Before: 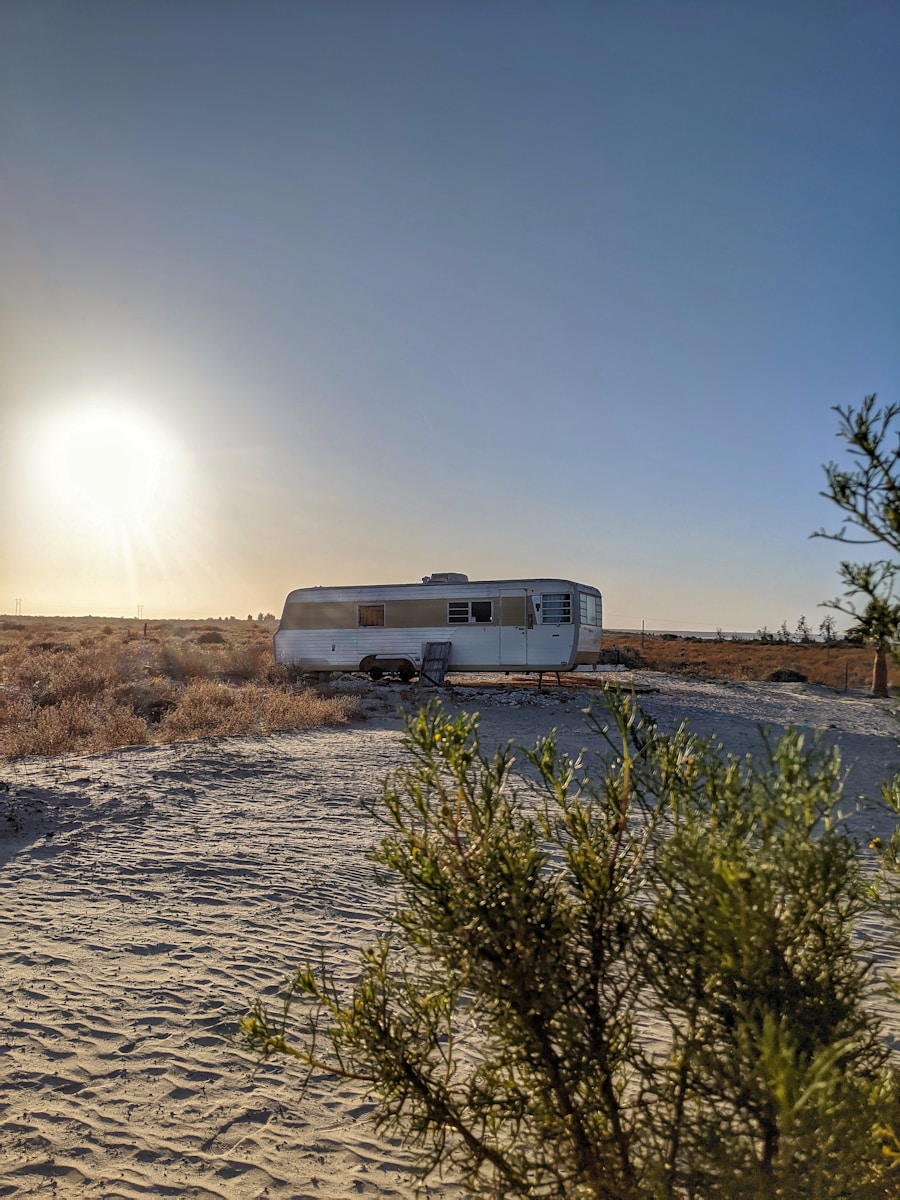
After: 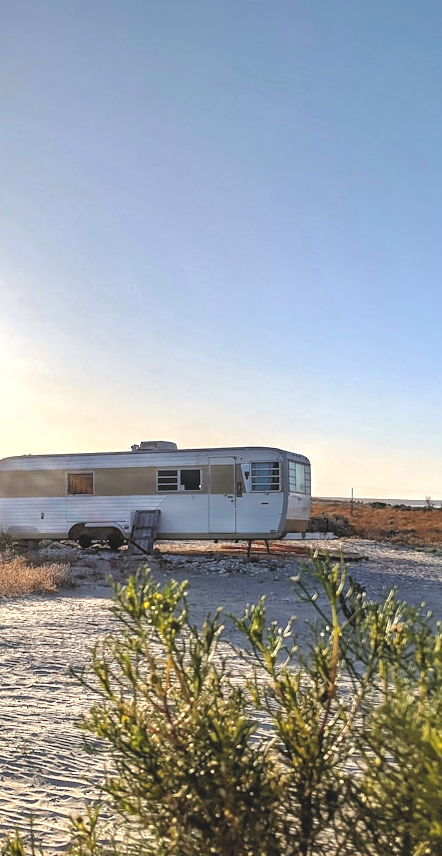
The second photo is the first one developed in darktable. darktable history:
crop: left 32.358%, top 11.001%, right 18.495%, bottom 17.597%
exposure: black level correction -0.005, exposure 1 EV, compensate exposure bias true, compensate highlight preservation false
shadows and highlights: shadows 8.41, white point adjustment 0.886, highlights -38.19
